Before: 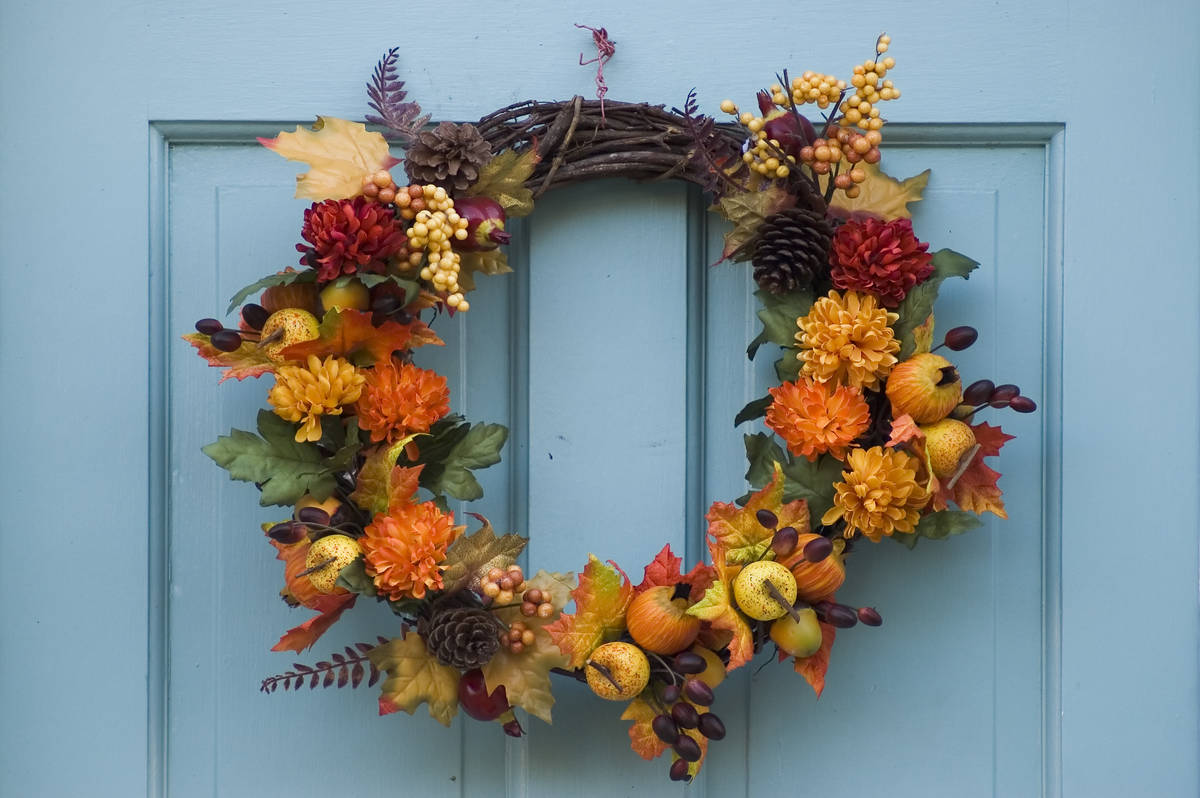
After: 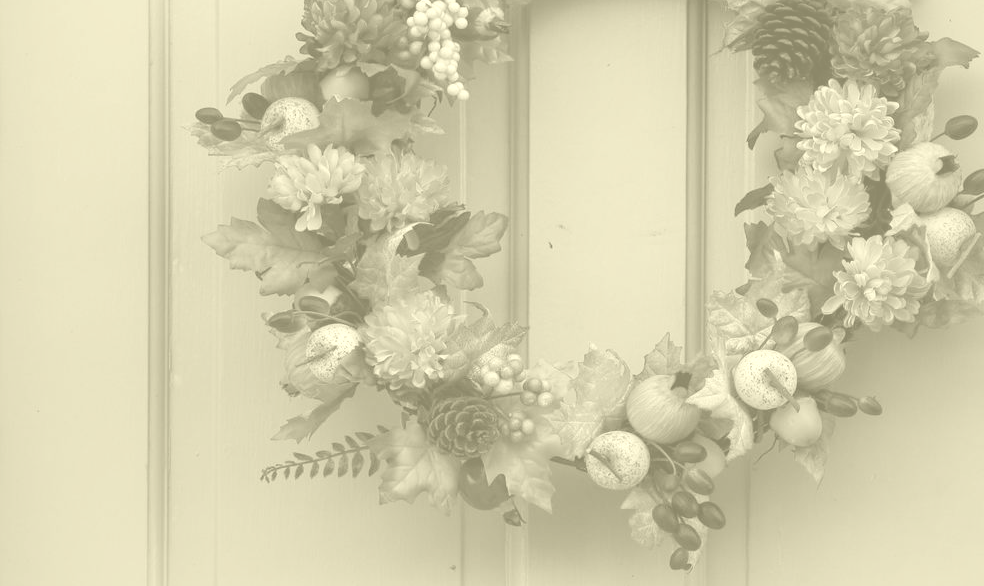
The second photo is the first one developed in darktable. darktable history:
exposure: exposure -0.072 EV, compensate highlight preservation false
base curve: curves: ch0 [(0, 0) (0.283, 0.295) (1, 1)], preserve colors none
local contrast: highlights 100%, shadows 100%, detail 120%, midtone range 0.2
crop: top 26.531%, right 17.959%
colorize: hue 43.2°, saturation 40%, version 1
